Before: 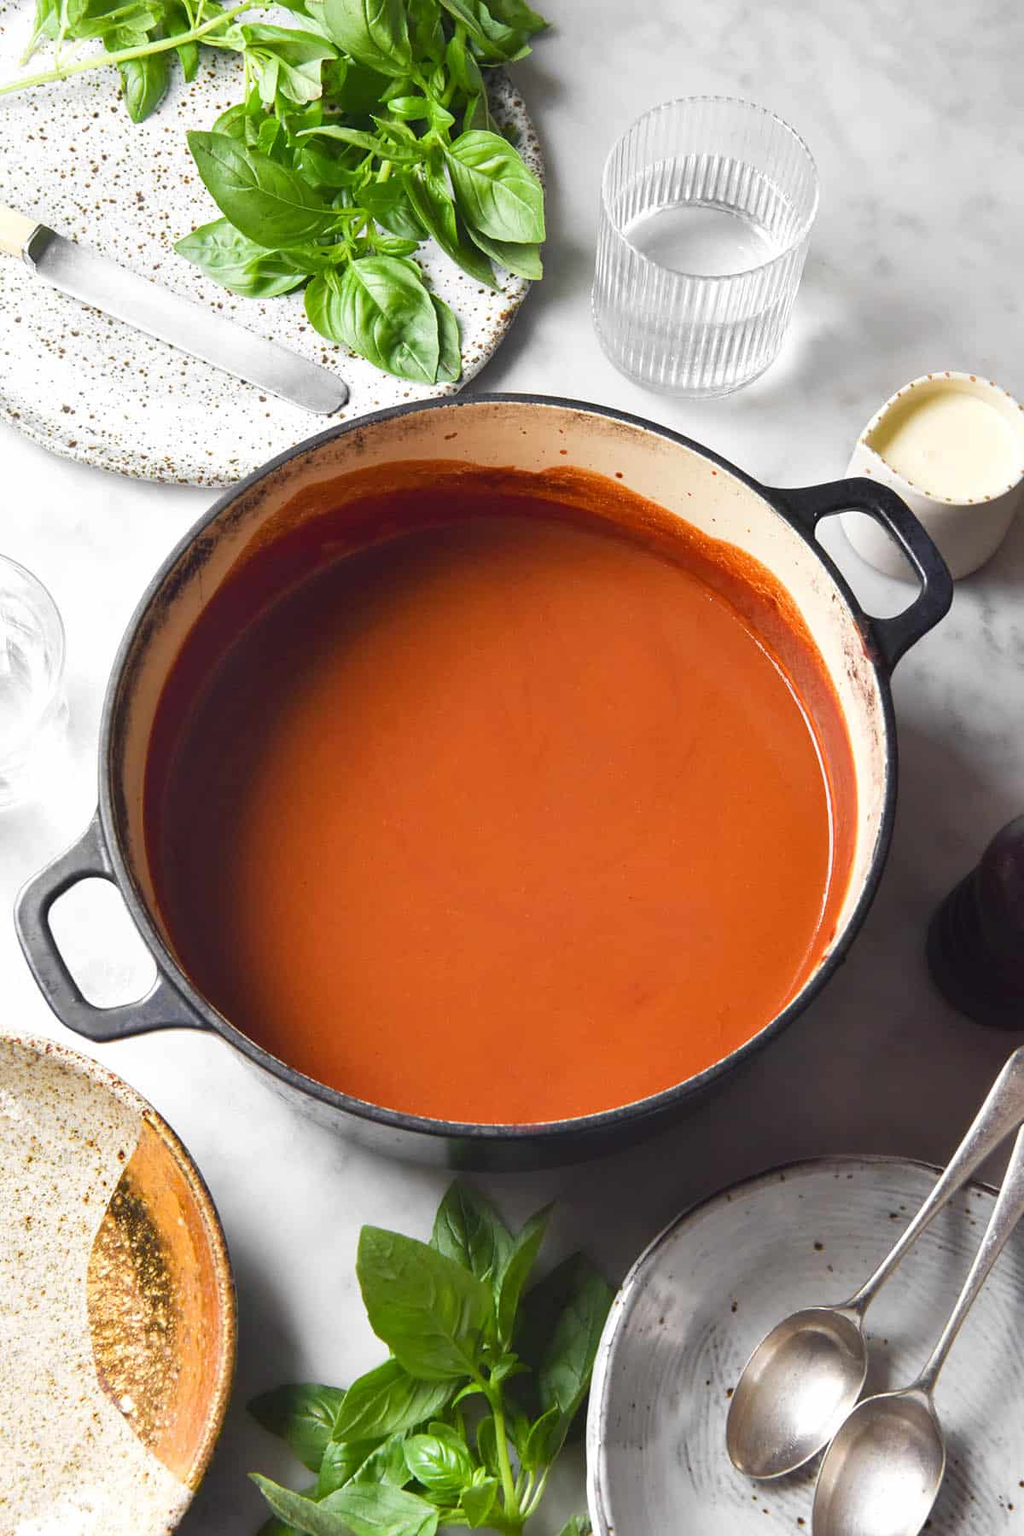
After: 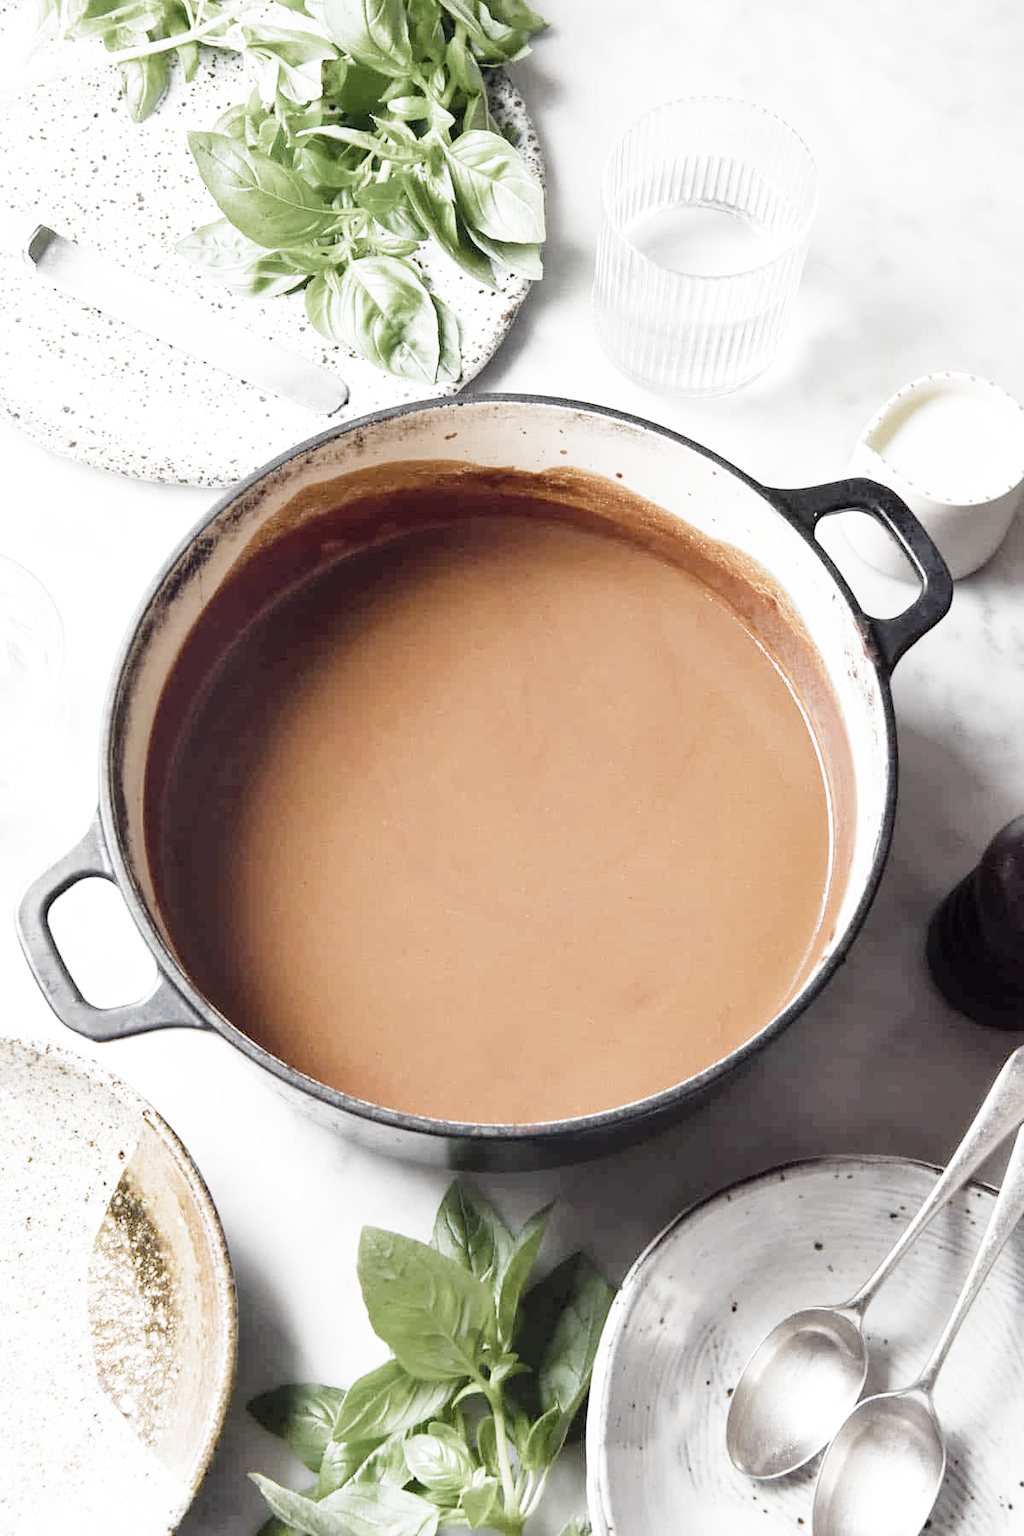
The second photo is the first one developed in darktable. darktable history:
filmic rgb: black relative exposure -5.12 EV, white relative exposure 3.99 EV, threshold 3.03 EV, hardness 2.88, contrast 1.191, highlights saturation mix -30.68%, preserve chrominance no, color science v5 (2021), enable highlight reconstruction true
exposure: black level correction 0, exposure 1.439 EV, compensate exposure bias true, compensate highlight preservation false
